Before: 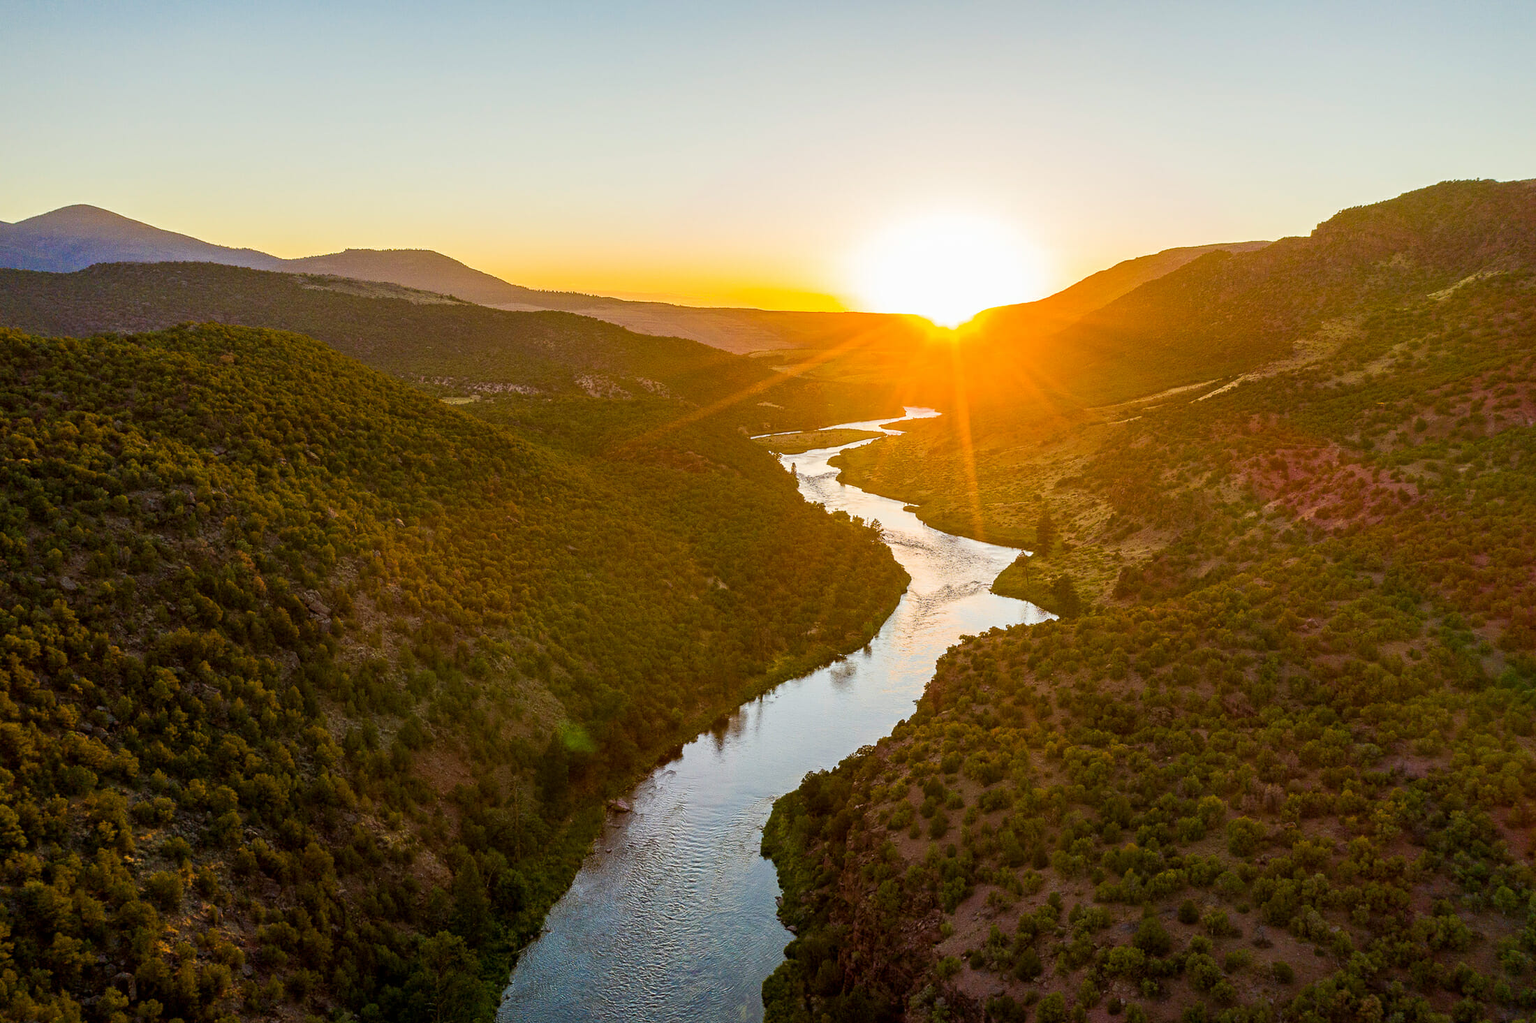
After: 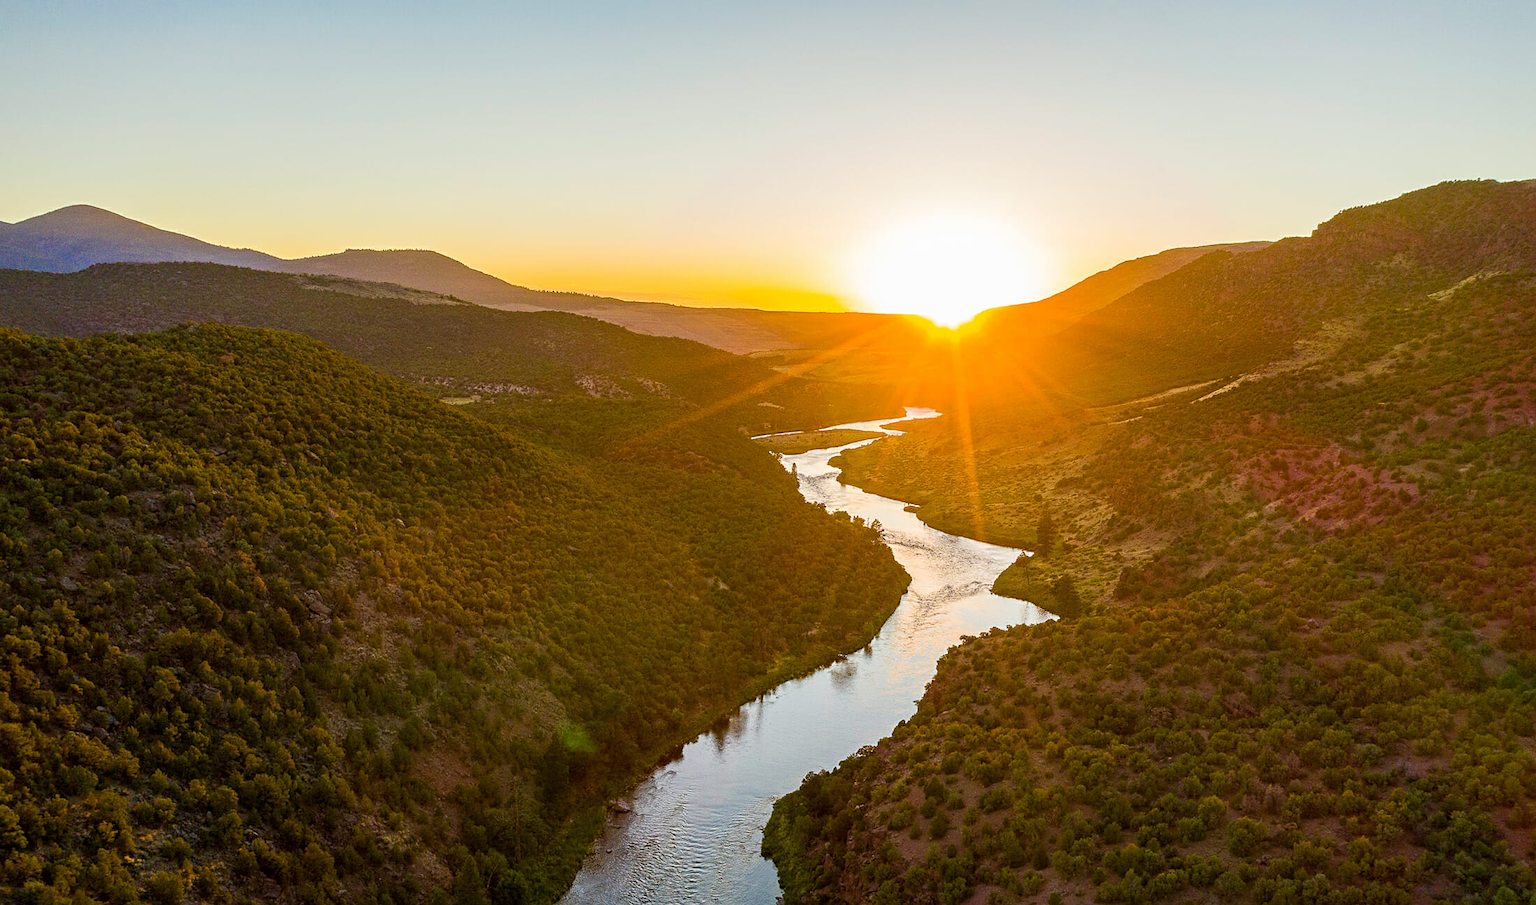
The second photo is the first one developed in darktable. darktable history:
sharpen: amount 0.2
crop and rotate: top 0%, bottom 11.49%
